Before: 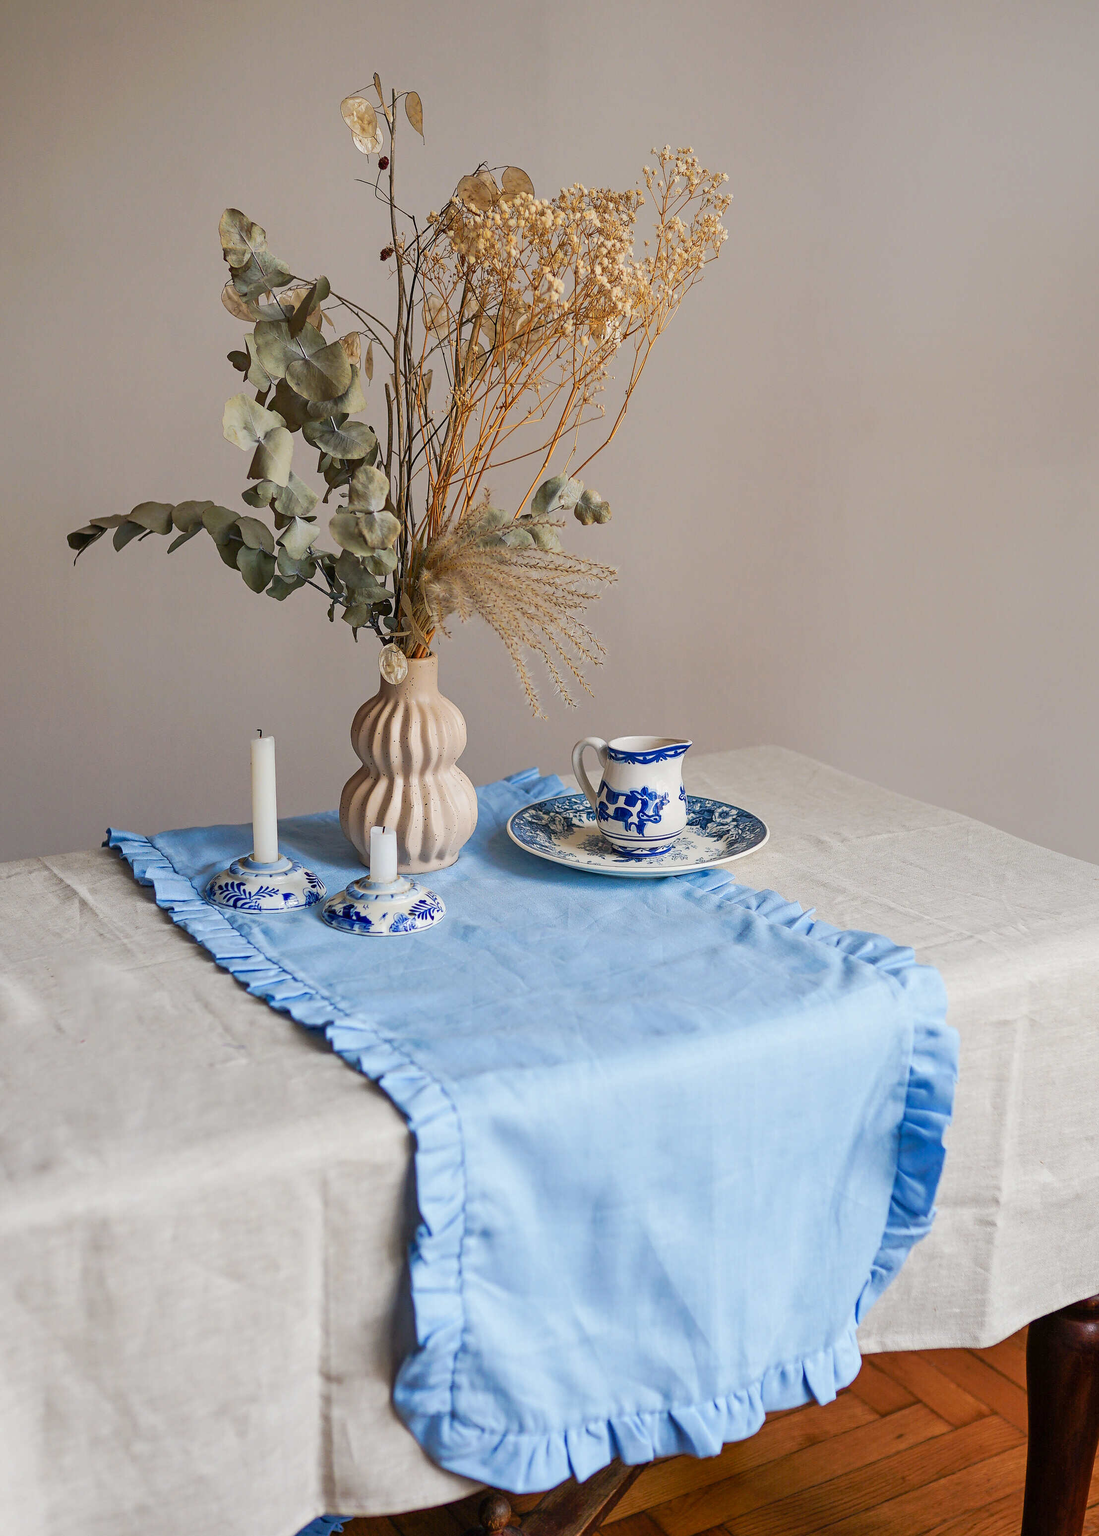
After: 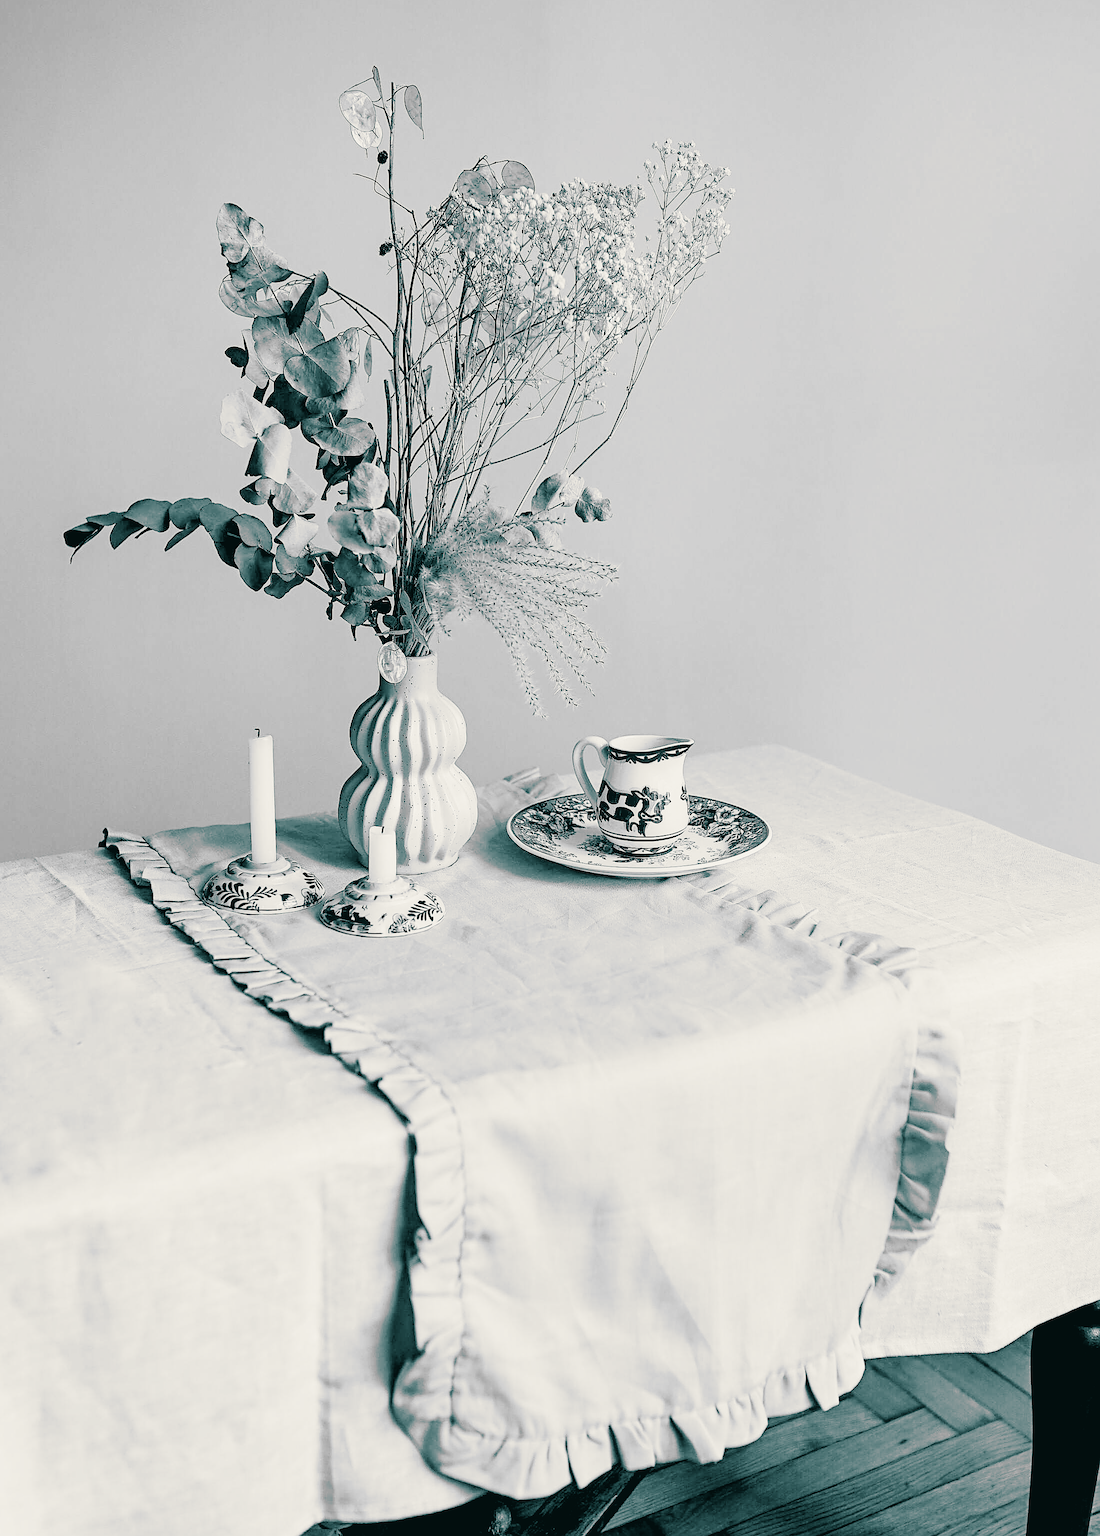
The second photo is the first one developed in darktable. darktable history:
sharpen: on, module defaults
color balance: lift [0.975, 0.993, 1, 1.015], gamma [1.1, 1, 1, 0.945], gain [1, 1.04, 1, 0.95]
crop: left 0.434%, top 0.485%, right 0.244%, bottom 0.386%
color balance rgb: perceptual saturation grading › global saturation 10%, global vibrance 10%
monochrome: a 32, b 64, size 2.3
split-toning: shadows › hue 186.43°, highlights › hue 49.29°, compress 30.29%
tone curve: curves: ch0 [(0, 0.029) (0.071, 0.087) (0.223, 0.265) (0.447, 0.605) (0.654, 0.823) (0.861, 0.943) (1, 0.981)]; ch1 [(0, 0) (0.353, 0.344) (0.447, 0.449) (0.502, 0.501) (0.547, 0.54) (0.57, 0.582) (0.608, 0.608) (0.618, 0.631) (0.657, 0.699) (1, 1)]; ch2 [(0, 0) (0.34, 0.314) (0.456, 0.456) (0.5, 0.503) (0.528, 0.54) (0.557, 0.577) (0.589, 0.626) (1, 1)], color space Lab, independent channels, preserve colors none
